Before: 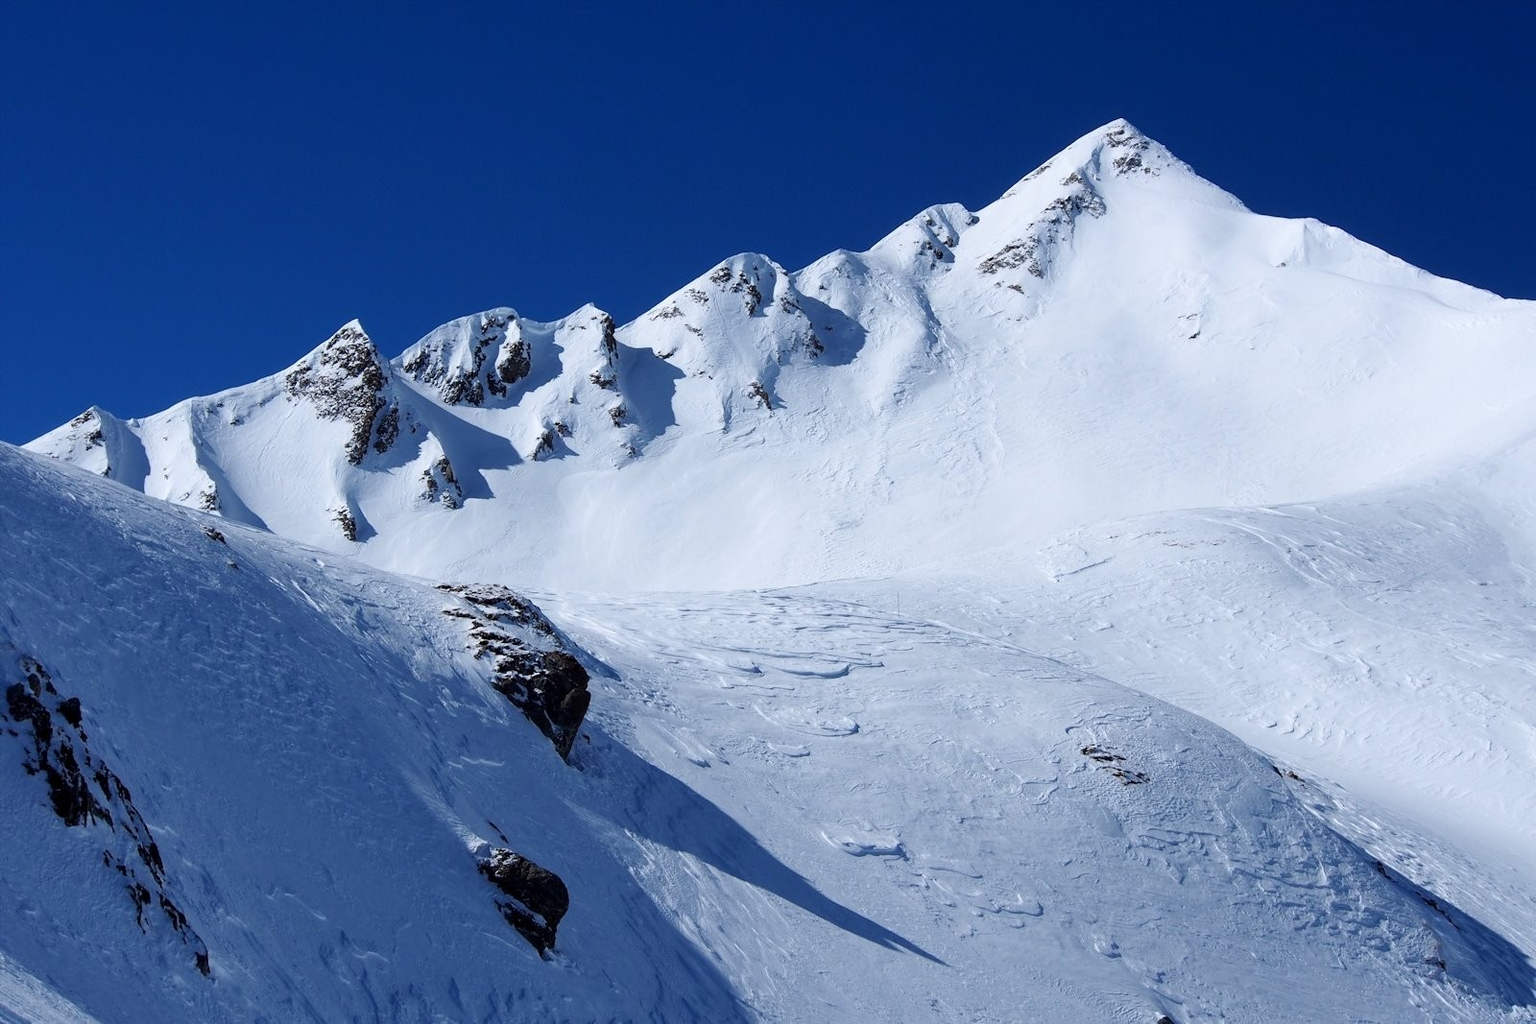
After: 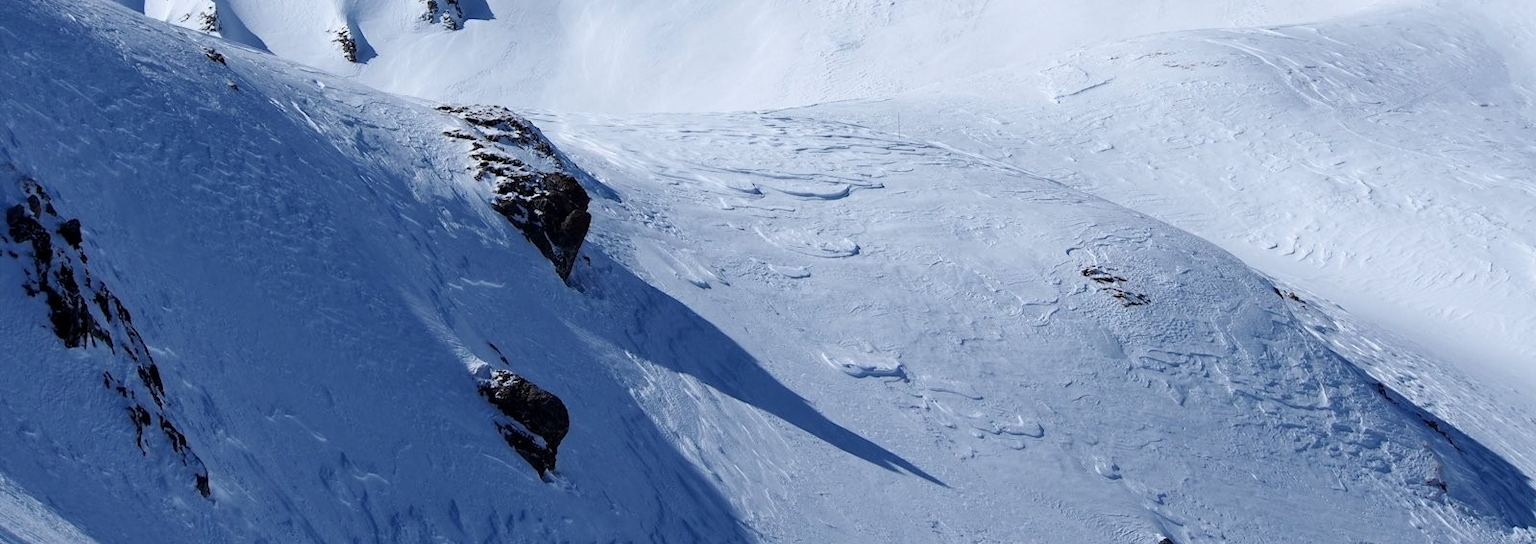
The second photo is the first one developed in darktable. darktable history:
crop and rotate: top 46.825%, right 0.052%
